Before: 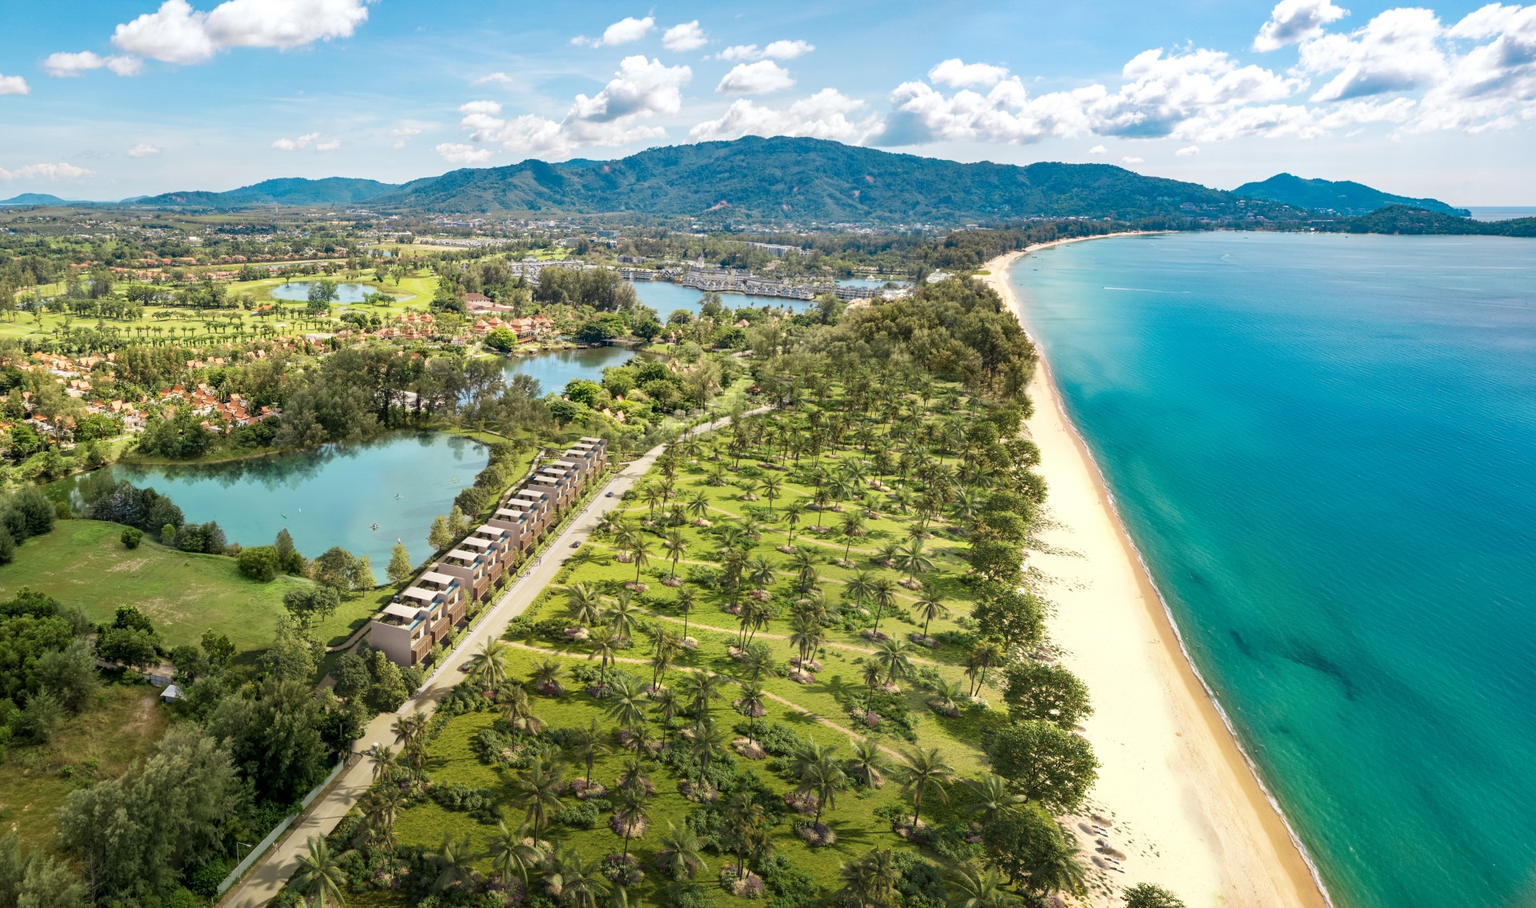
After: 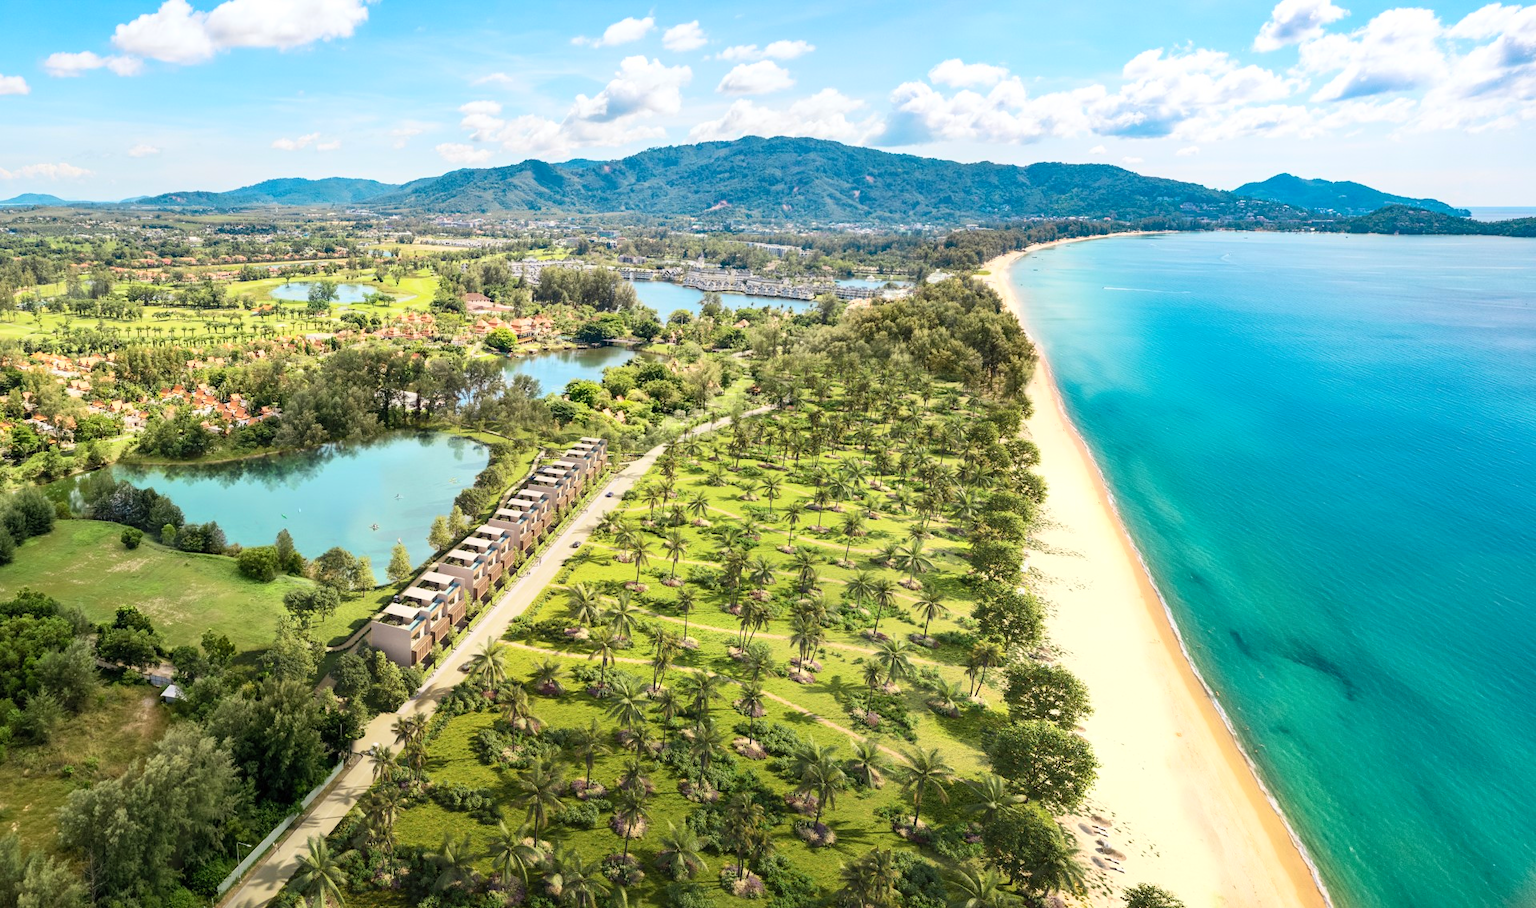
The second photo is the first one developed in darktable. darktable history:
rotate and perspective: crop left 0, crop top 0
contrast brightness saturation: contrast 0.2, brightness 0.15, saturation 0.14
